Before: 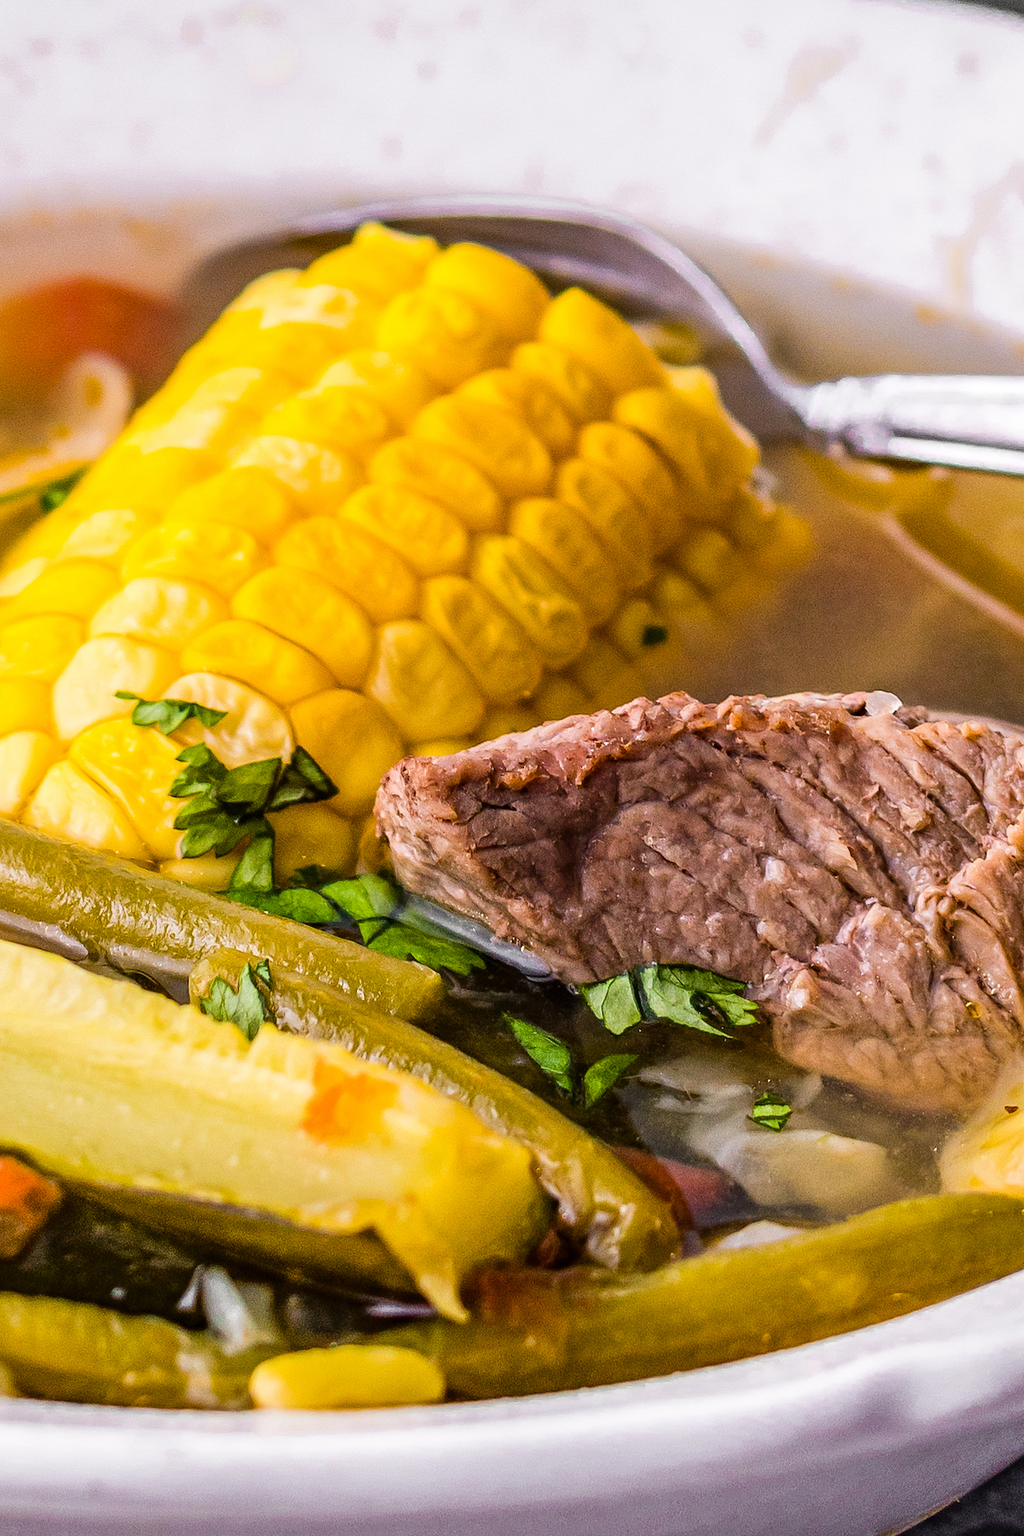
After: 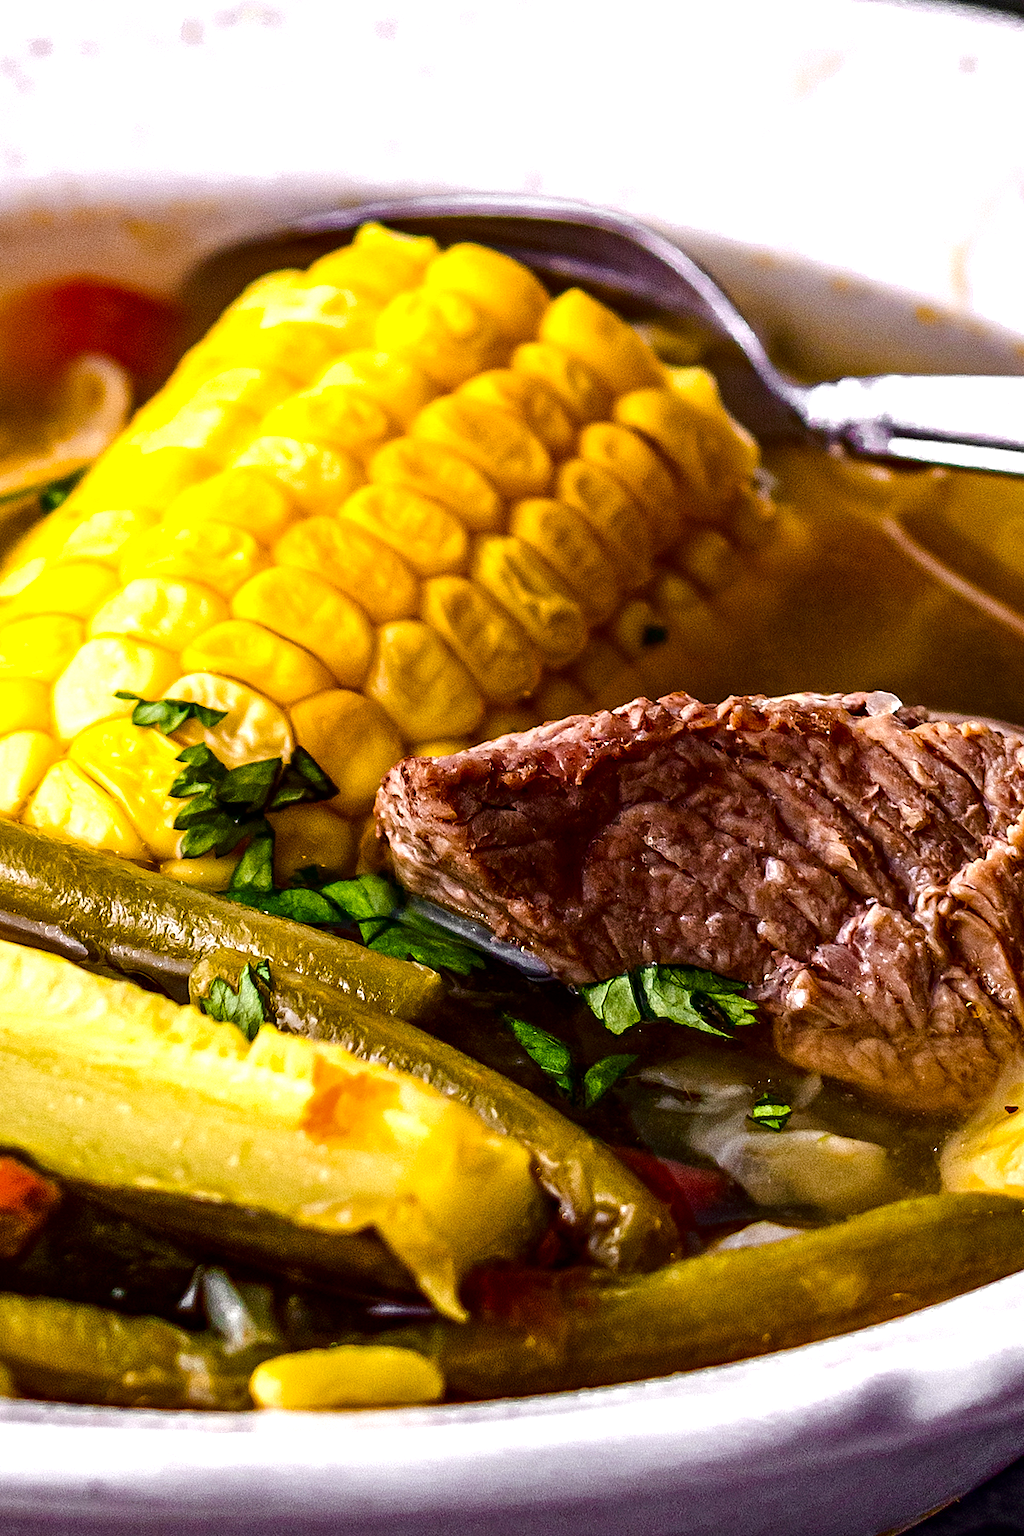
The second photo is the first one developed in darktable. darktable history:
haze removal: strength 0.413, compatibility mode true
exposure: black level correction 0, exposure 0.499 EV, compensate highlight preservation false
contrast brightness saturation: brightness -0.526
